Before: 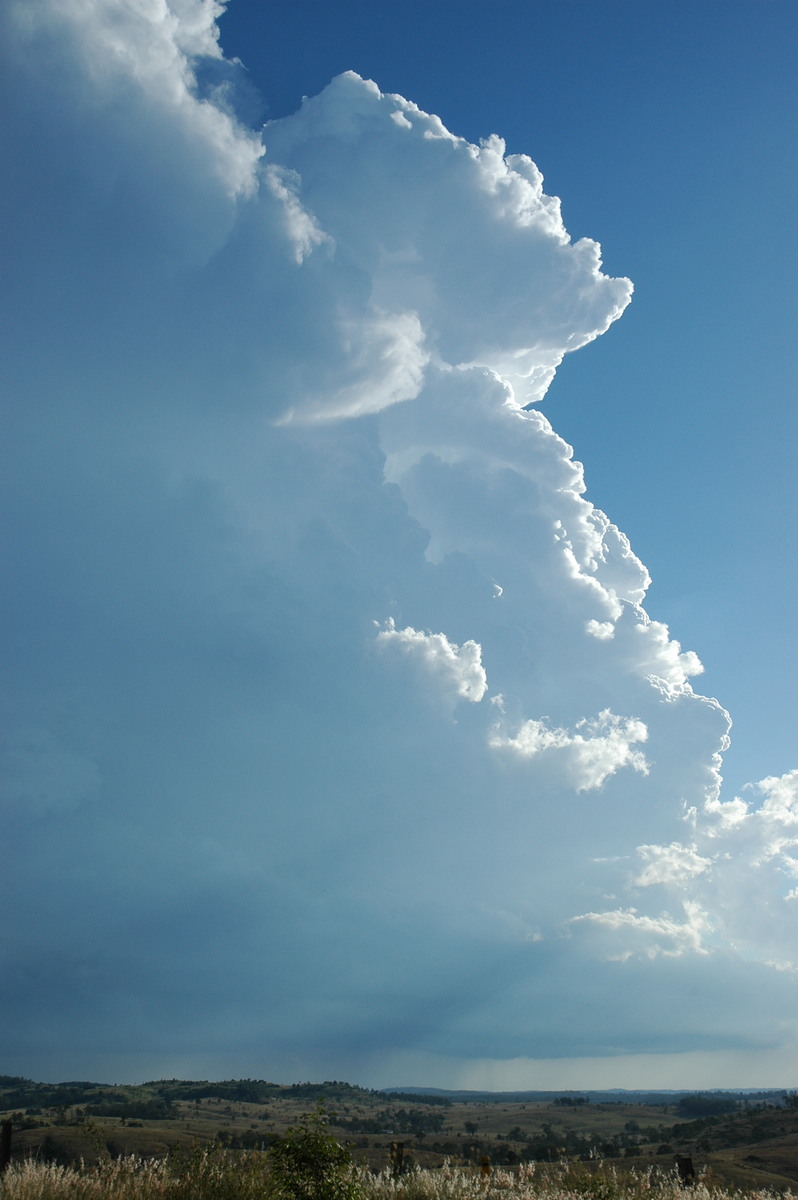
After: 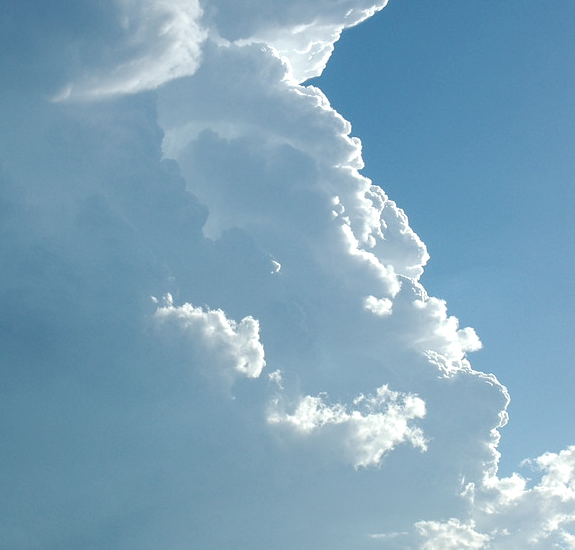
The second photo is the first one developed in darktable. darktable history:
crop and rotate: left 27.938%, top 27.046%, bottom 27.046%
local contrast: detail 130%
